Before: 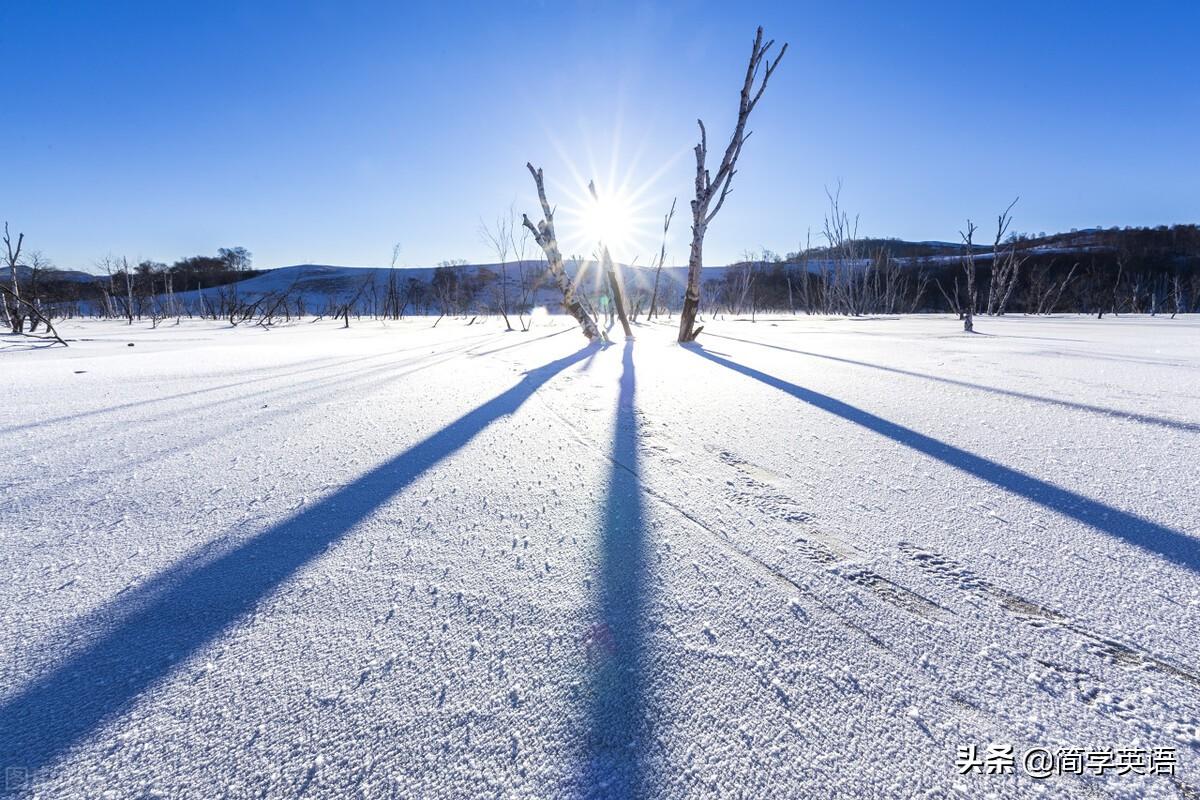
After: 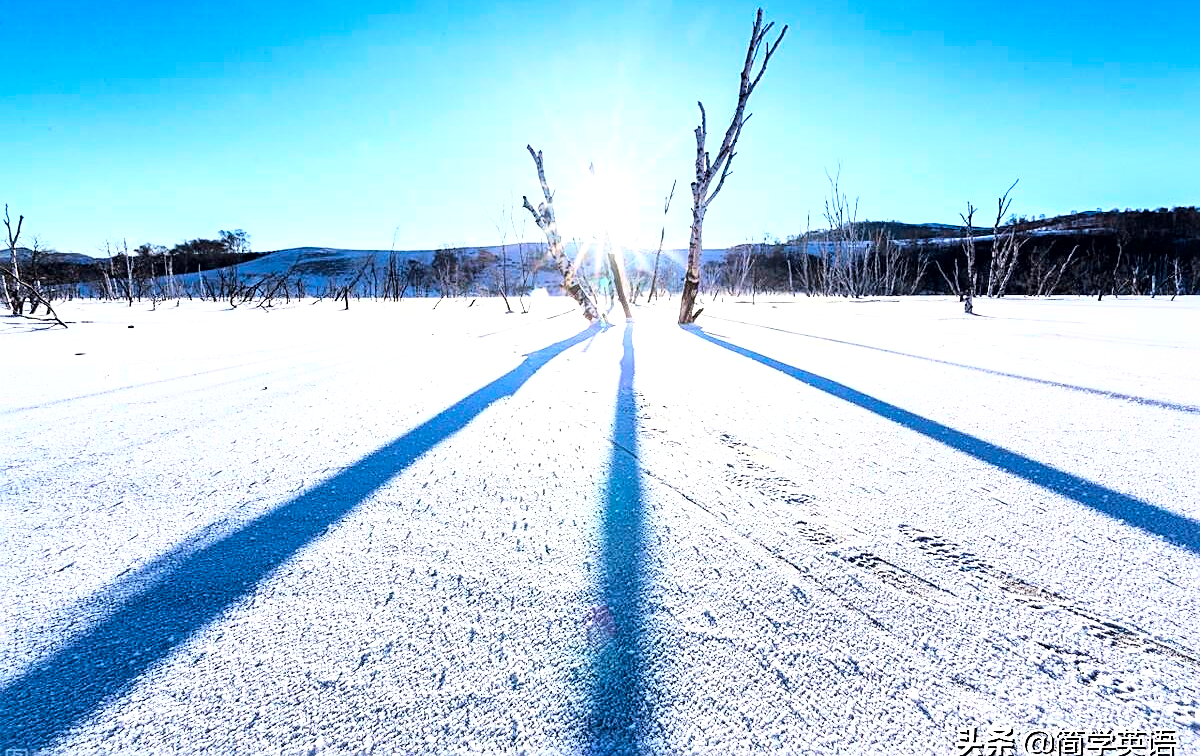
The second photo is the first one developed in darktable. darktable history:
color balance rgb: shadows lift › luminance -9.206%, linear chroma grading › shadows -6.679%, linear chroma grading › highlights -6.879%, linear chroma grading › global chroma -10.017%, linear chroma grading › mid-tones -7.999%, perceptual saturation grading › global saturation 19.494%, global vibrance 20%
crop and rotate: top 2.343%, bottom 3.146%
sharpen: amount 0.493
local contrast: mode bilateral grid, contrast 21, coarseness 51, detail 161%, midtone range 0.2
base curve: curves: ch0 [(0, 0) (0.007, 0.004) (0.027, 0.03) (0.046, 0.07) (0.207, 0.54) (0.442, 0.872) (0.673, 0.972) (1, 1)]
levels: mode automatic, levels [0.029, 0.545, 0.971]
